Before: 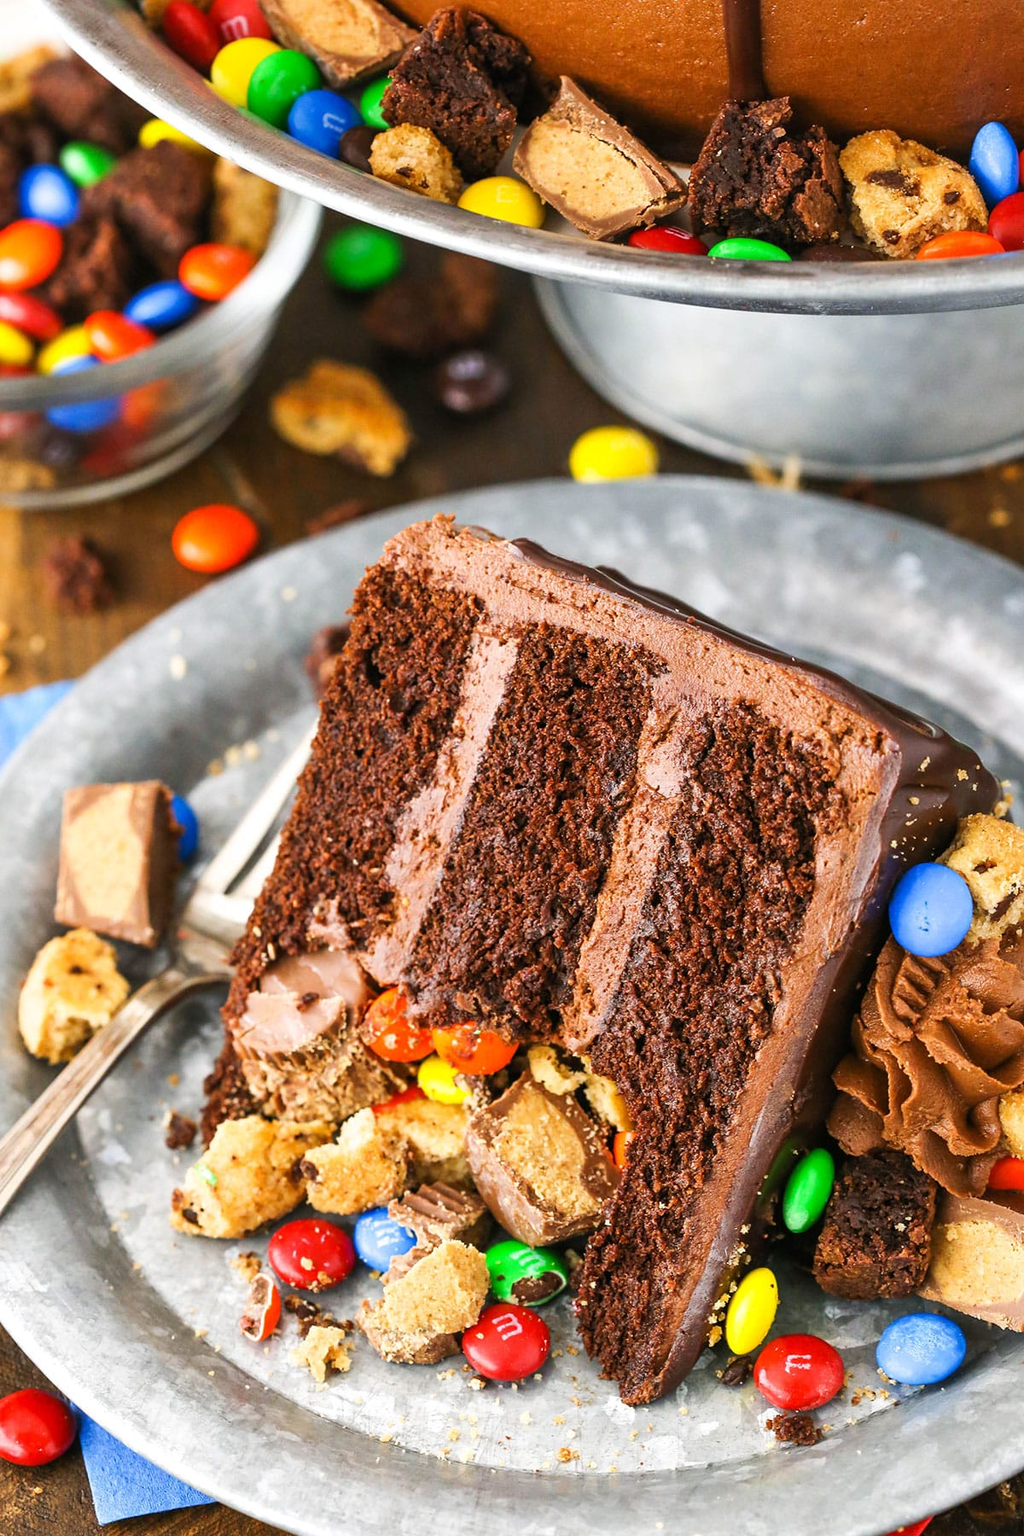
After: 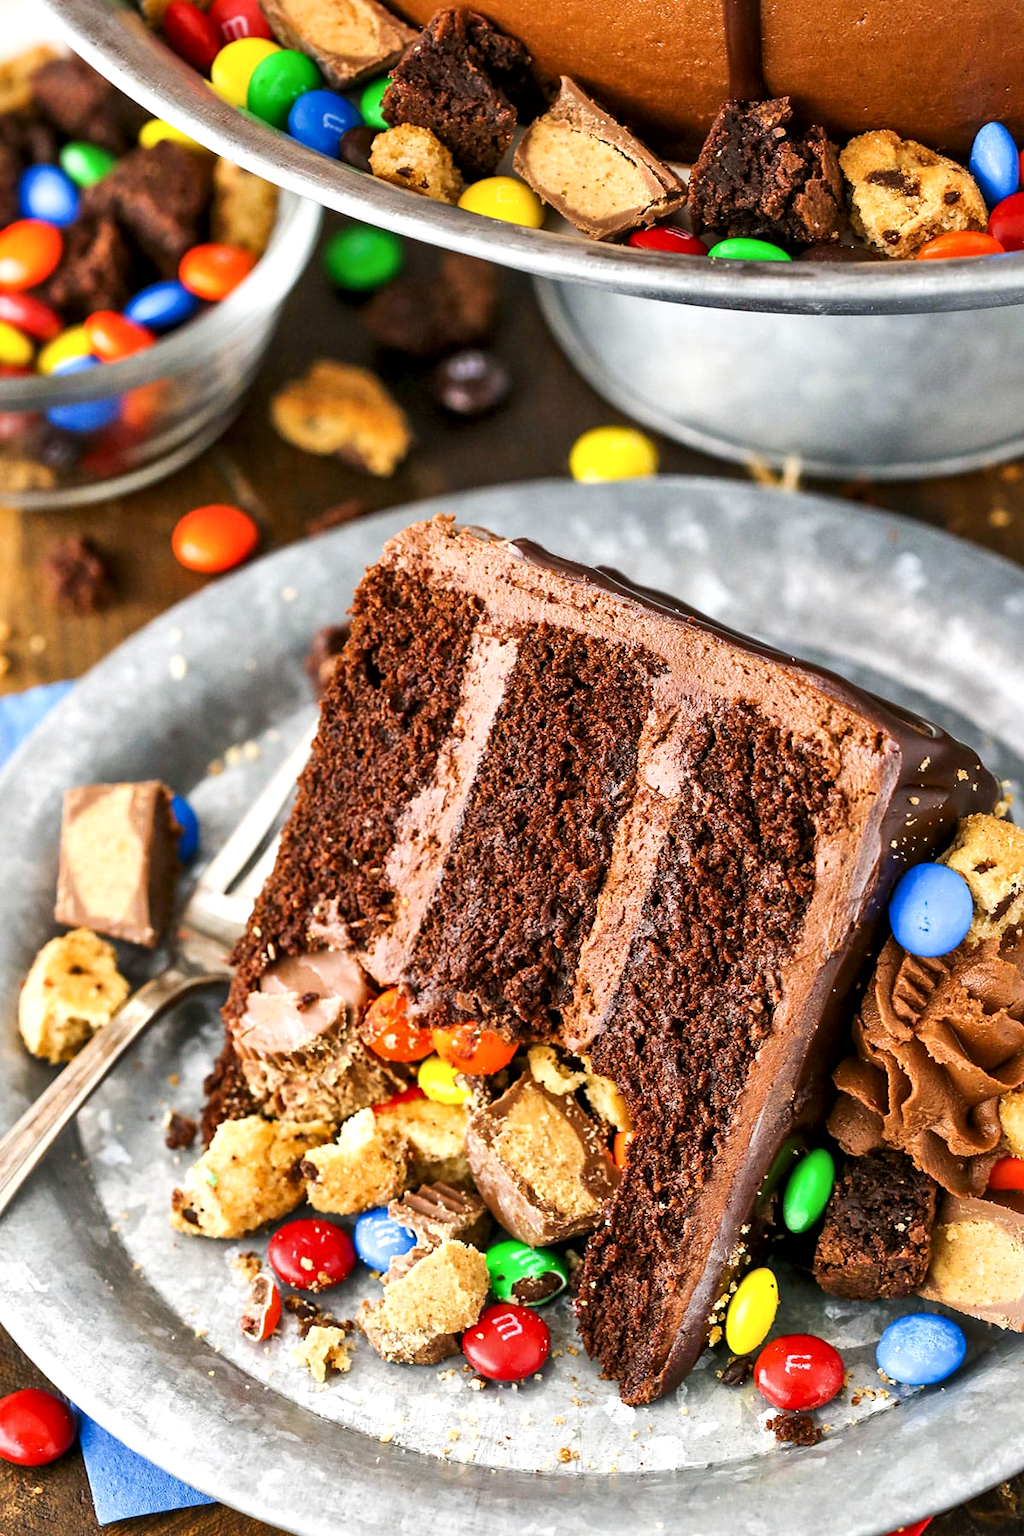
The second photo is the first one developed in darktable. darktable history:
local contrast: mode bilateral grid, contrast 25, coarseness 59, detail 152%, midtone range 0.2
